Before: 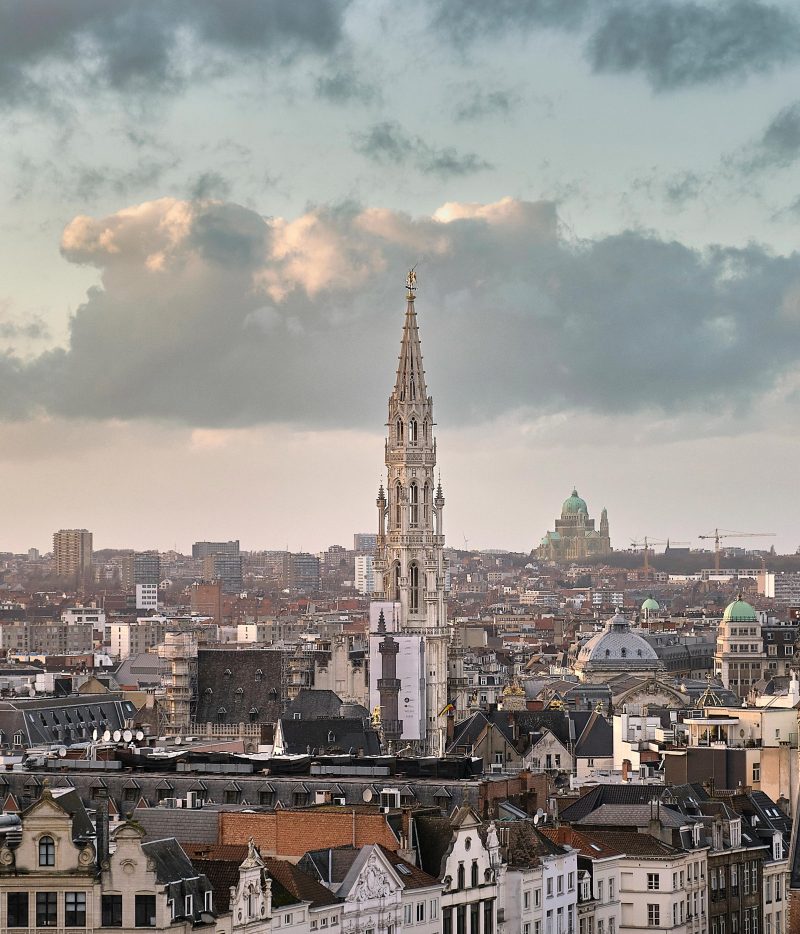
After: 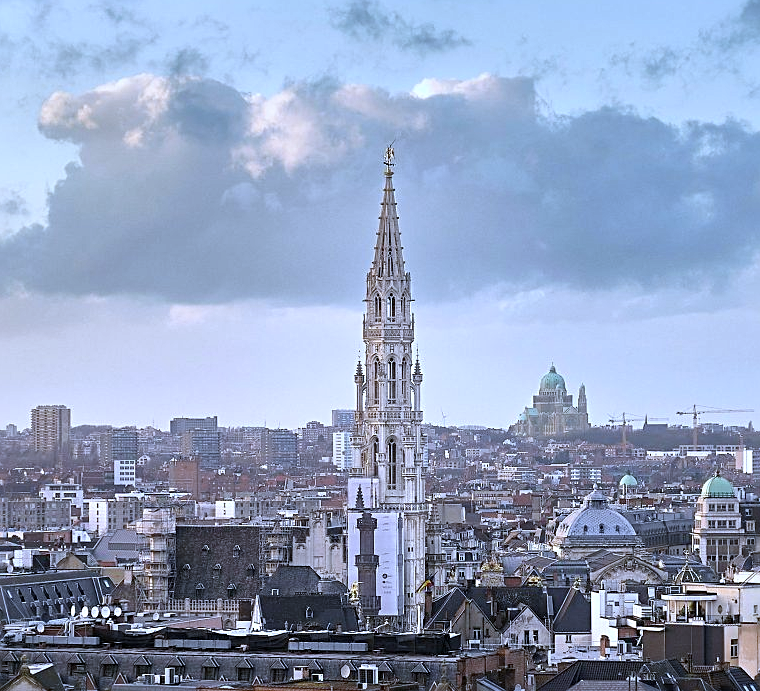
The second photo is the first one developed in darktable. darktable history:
sharpen: radius 2.167, amount 0.381, threshold 0
exposure: exposure 0.236 EV, compensate highlight preservation false
crop and rotate: left 2.991%, top 13.302%, right 1.981%, bottom 12.636%
white balance: red 0.871, blue 1.249
